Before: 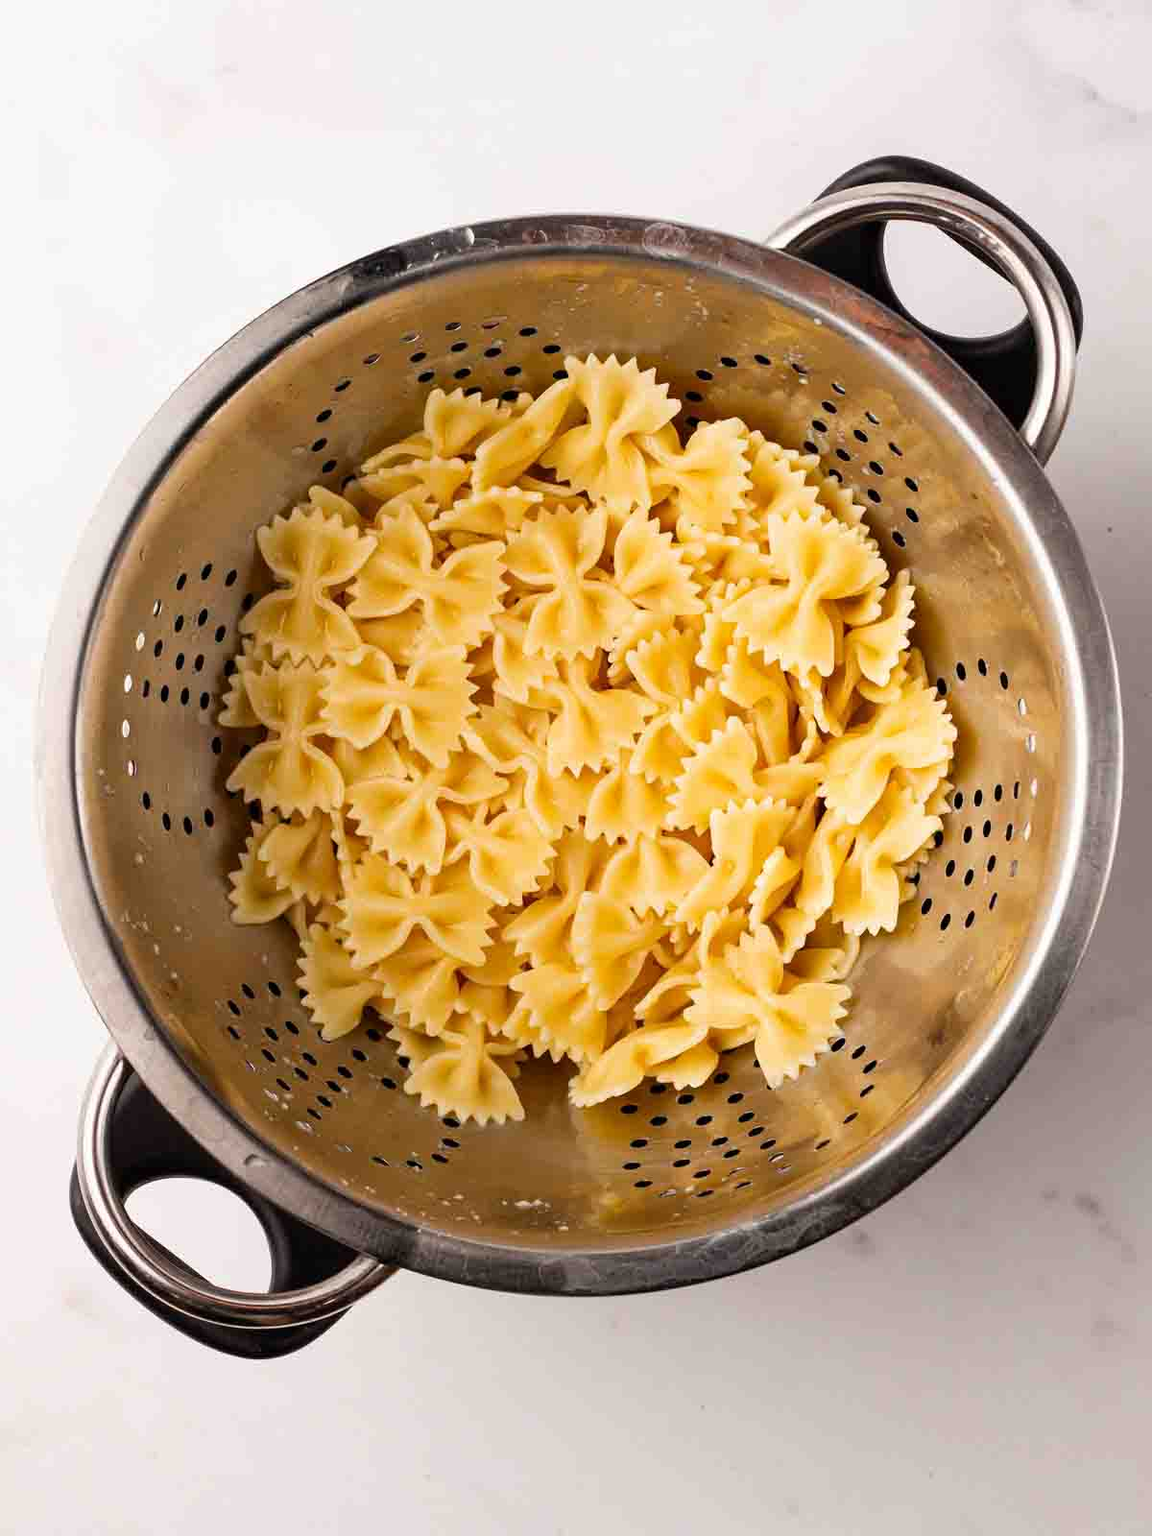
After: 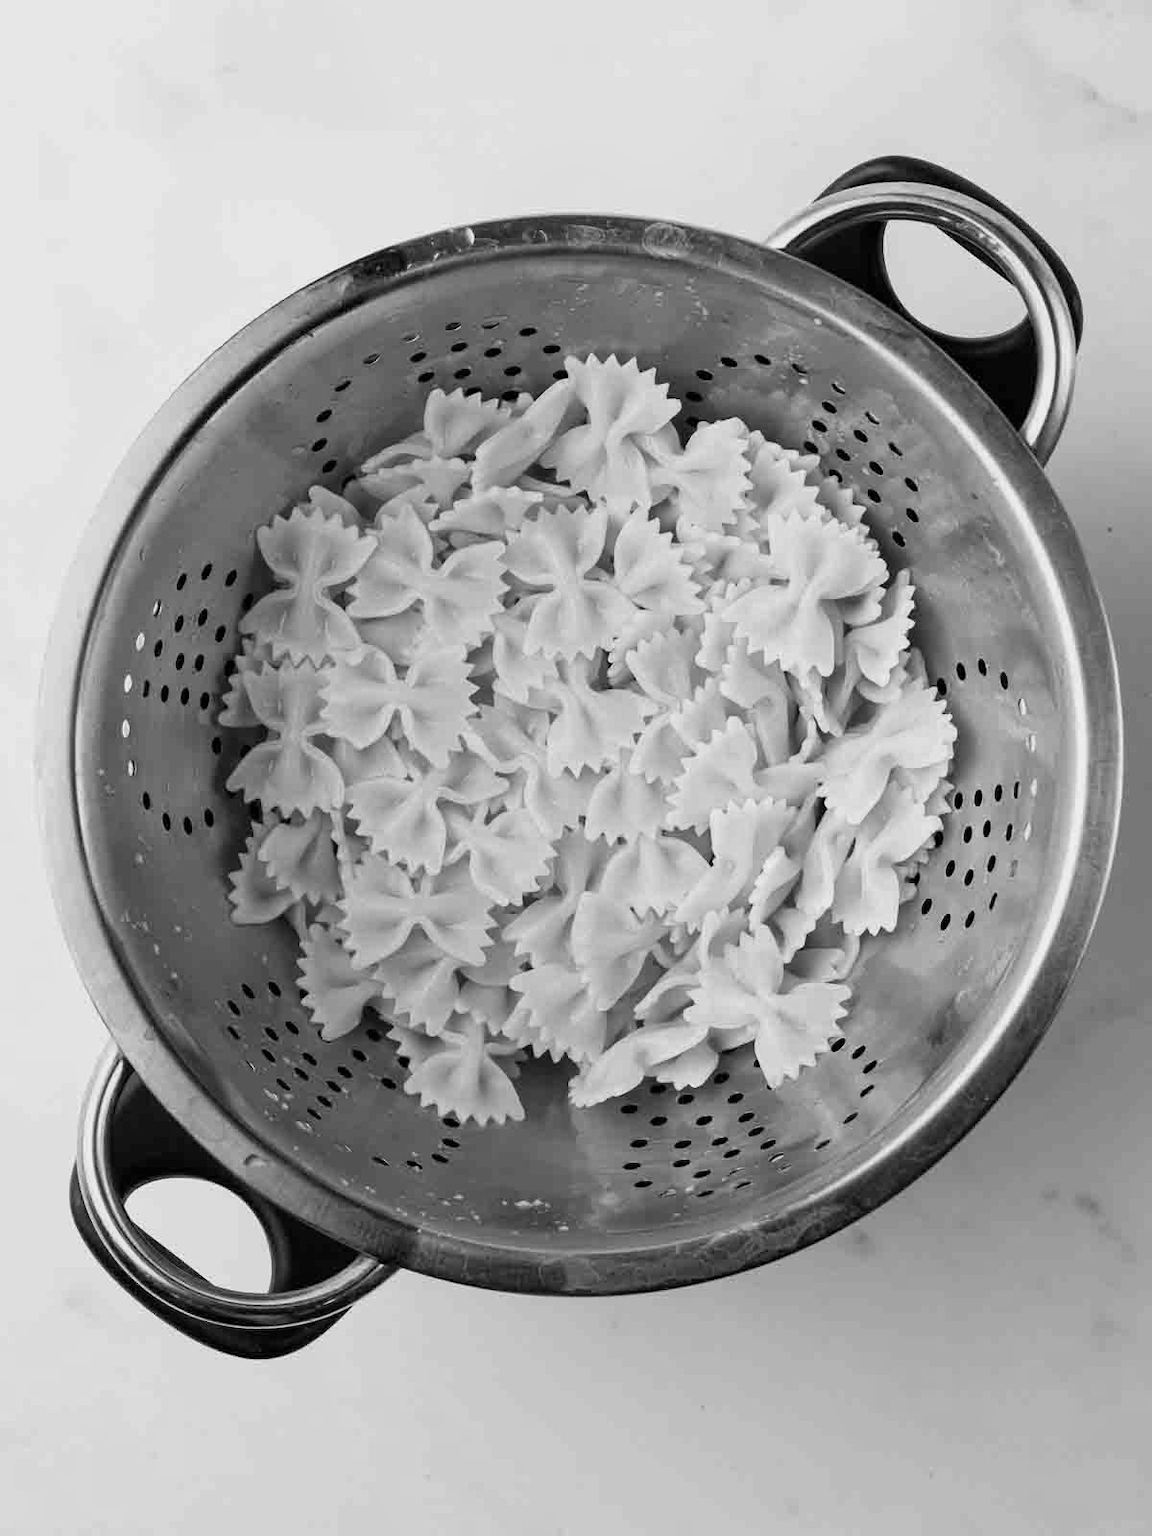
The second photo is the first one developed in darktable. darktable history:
monochrome: a -74.22, b 78.2
